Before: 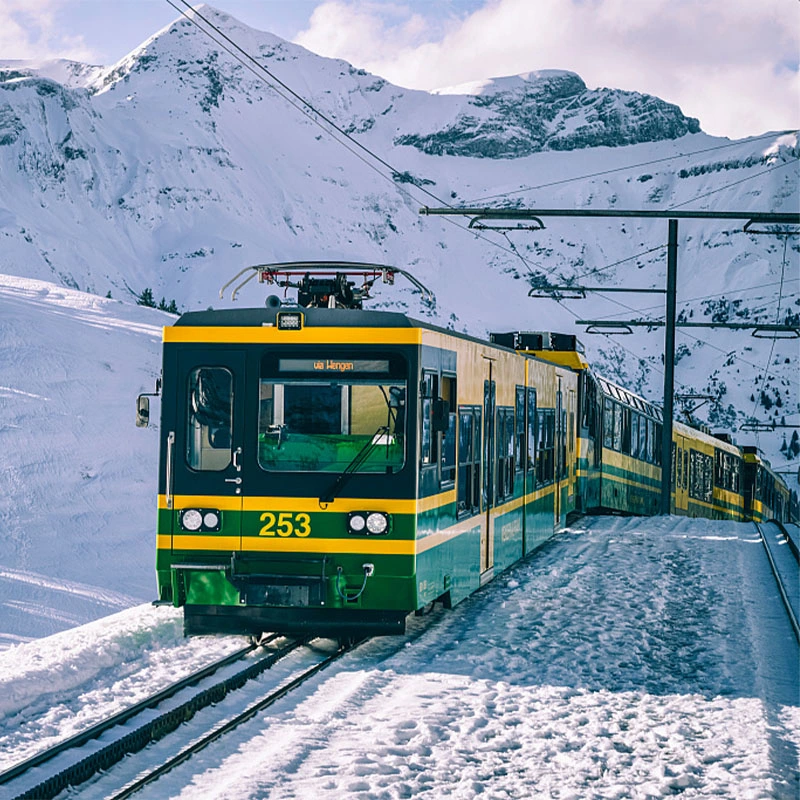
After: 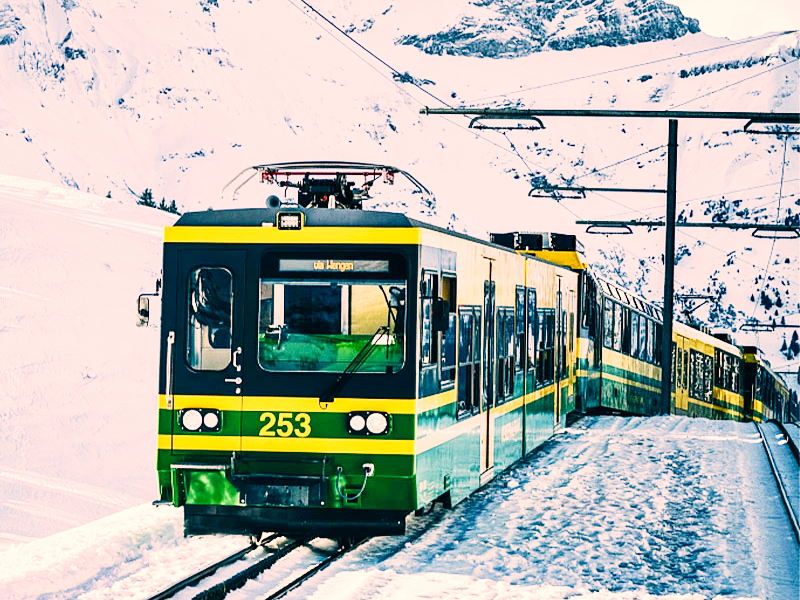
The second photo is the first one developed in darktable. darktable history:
color correction: highlights a* 11.96, highlights b* 11.58
base curve: curves: ch0 [(0, 0) (0, 0.001) (0.001, 0.001) (0.004, 0.002) (0.007, 0.004) (0.015, 0.013) (0.033, 0.045) (0.052, 0.096) (0.075, 0.17) (0.099, 0.241) (0.163, 0.42) (0.219, 0.55) (0.259, 0.616) (0.327, 0.722) (0.365, 0.765) (0.522, 0.873) (0.547, 0.881) (0.689, 0.919) (0.826, 0.952) (1, 1)], preserve colors none
tone equalizer: -8 EV -0.417 EV, -7 EV -0.389 EV, -6 EV -0.333 EV, -5 EV -0.222 EV, -3 EV 0.222 EV, -2 EV 0.333 EV, -1 EV 0.389 EV, +0 EV 0.417 EV, edges refinement/feathering 500, mask exposure compensation -1.57 EV, preserve details no
crop and rotate: top 12.5%, bottom 12.5%
